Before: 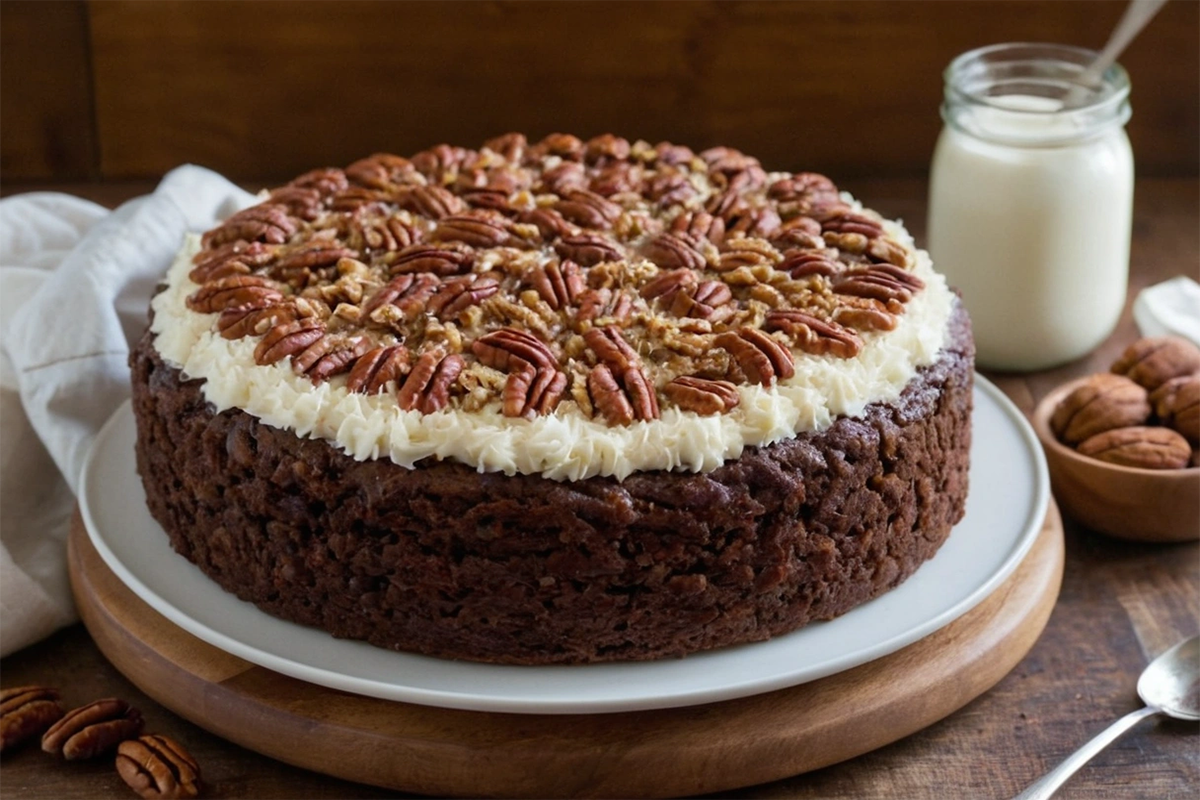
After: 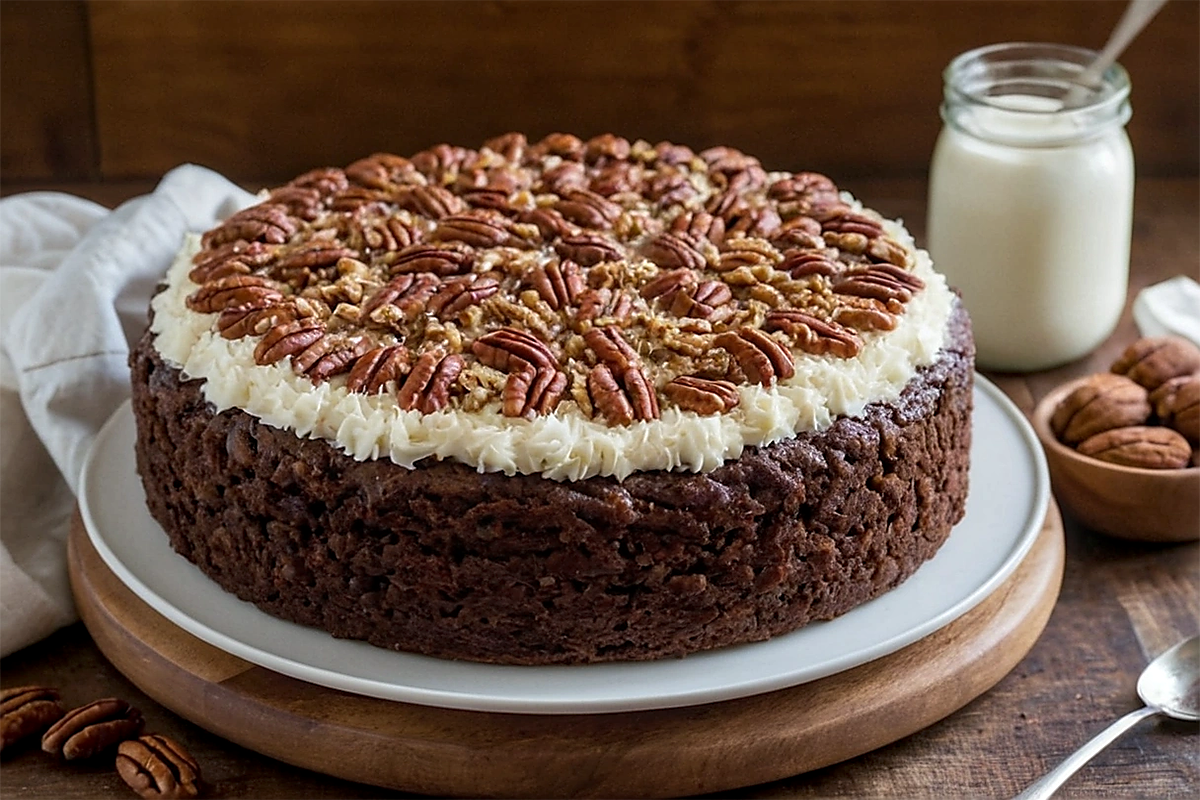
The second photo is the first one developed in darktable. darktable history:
local contrast: on, module defaults
sharpen: radius 1.352, amount 1.241, threshold 0.683
